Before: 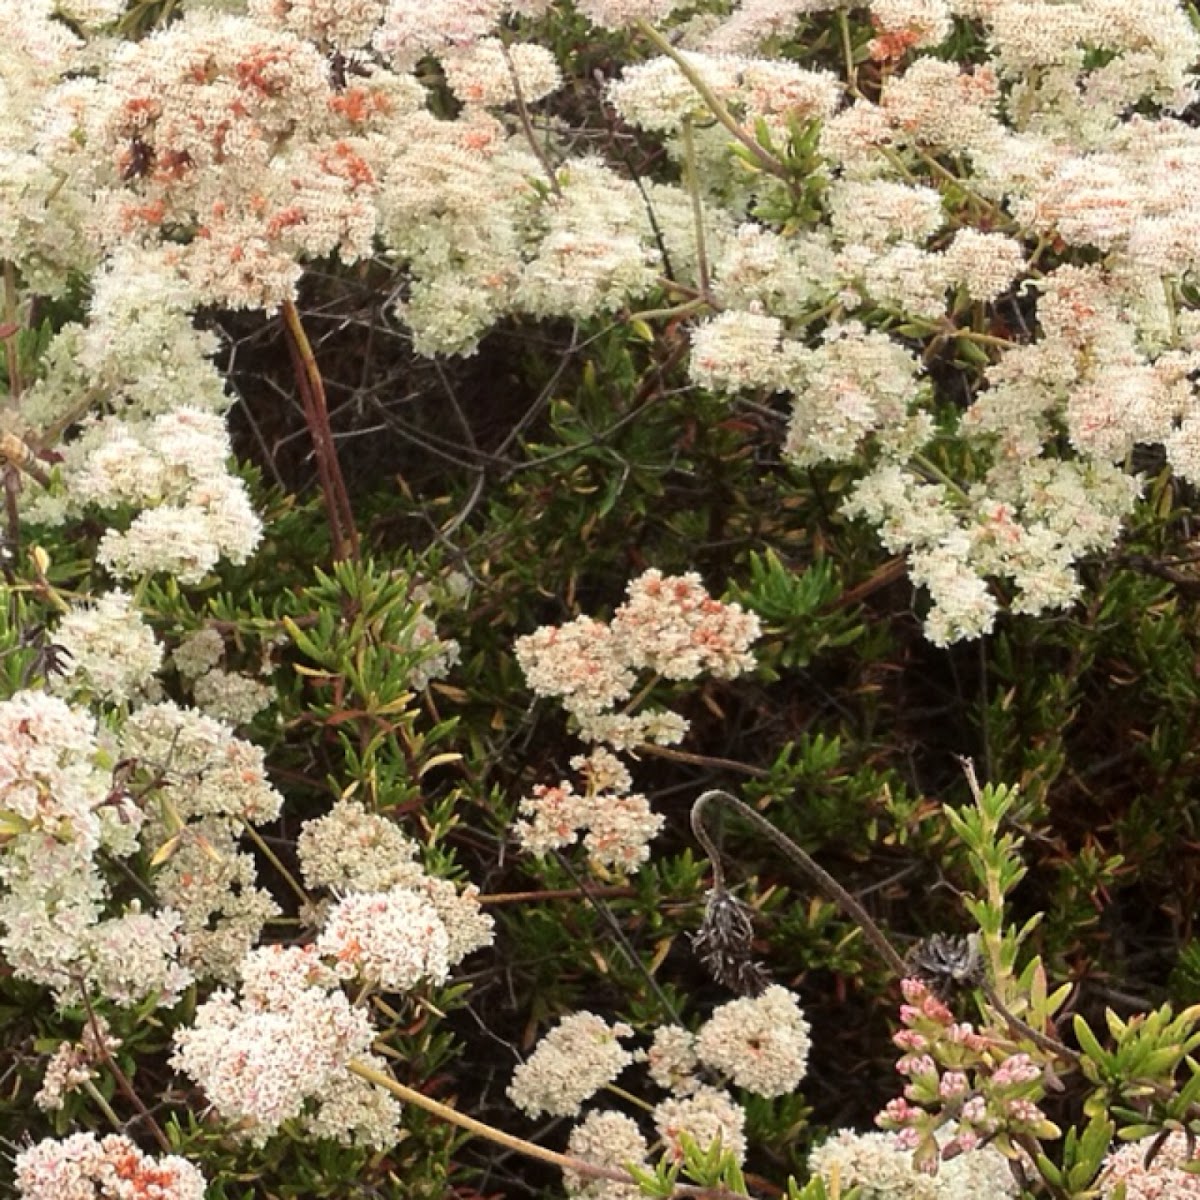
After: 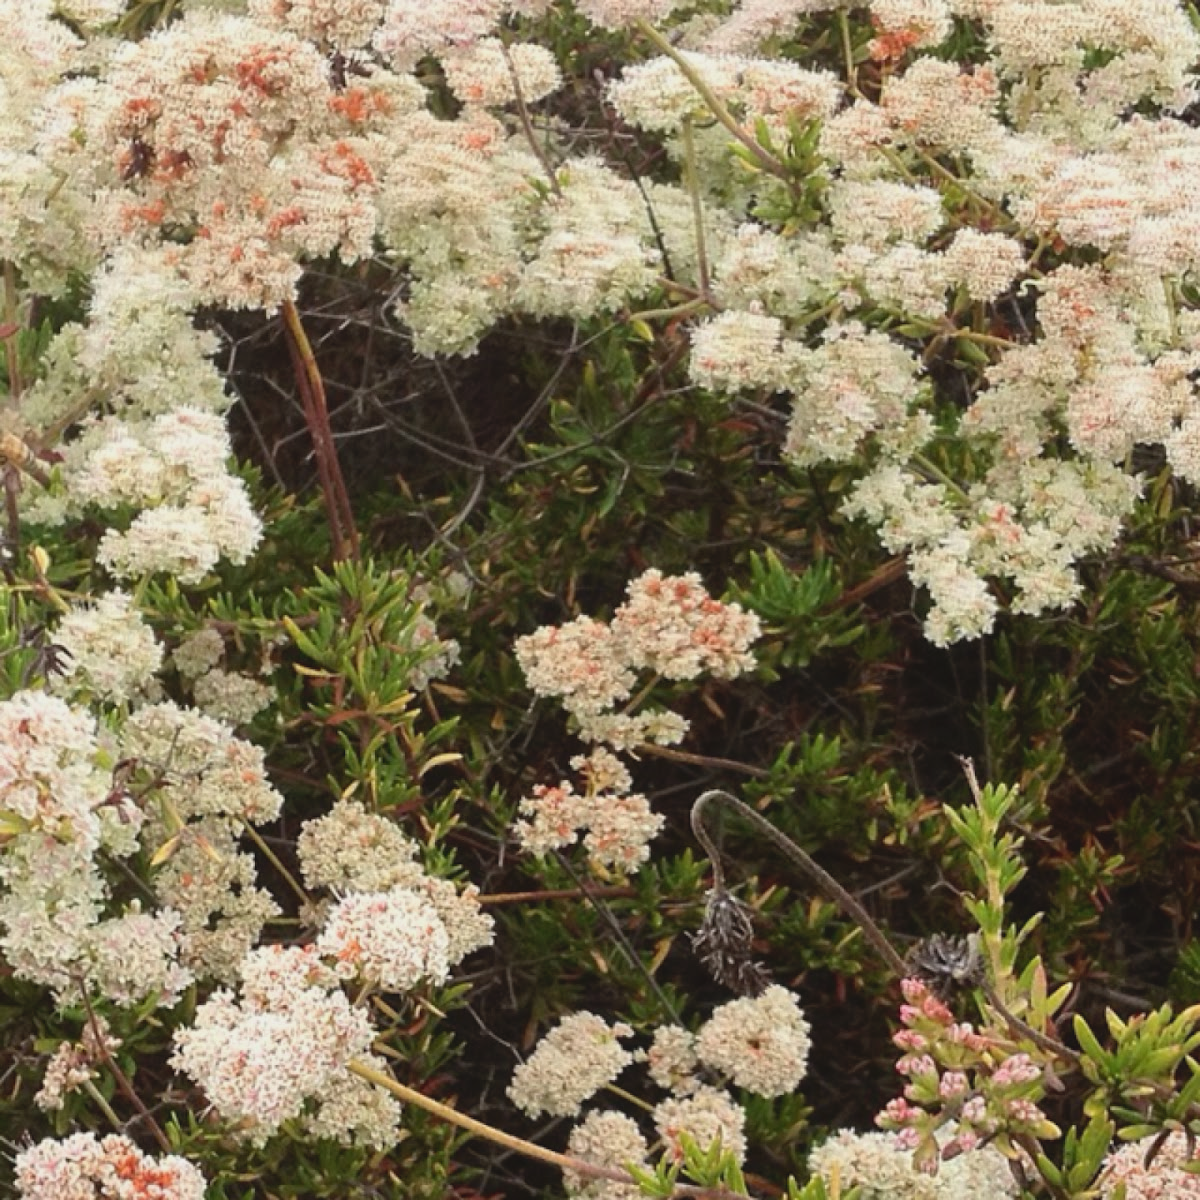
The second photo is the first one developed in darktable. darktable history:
contrast brightness saturation: contrast -0.12
